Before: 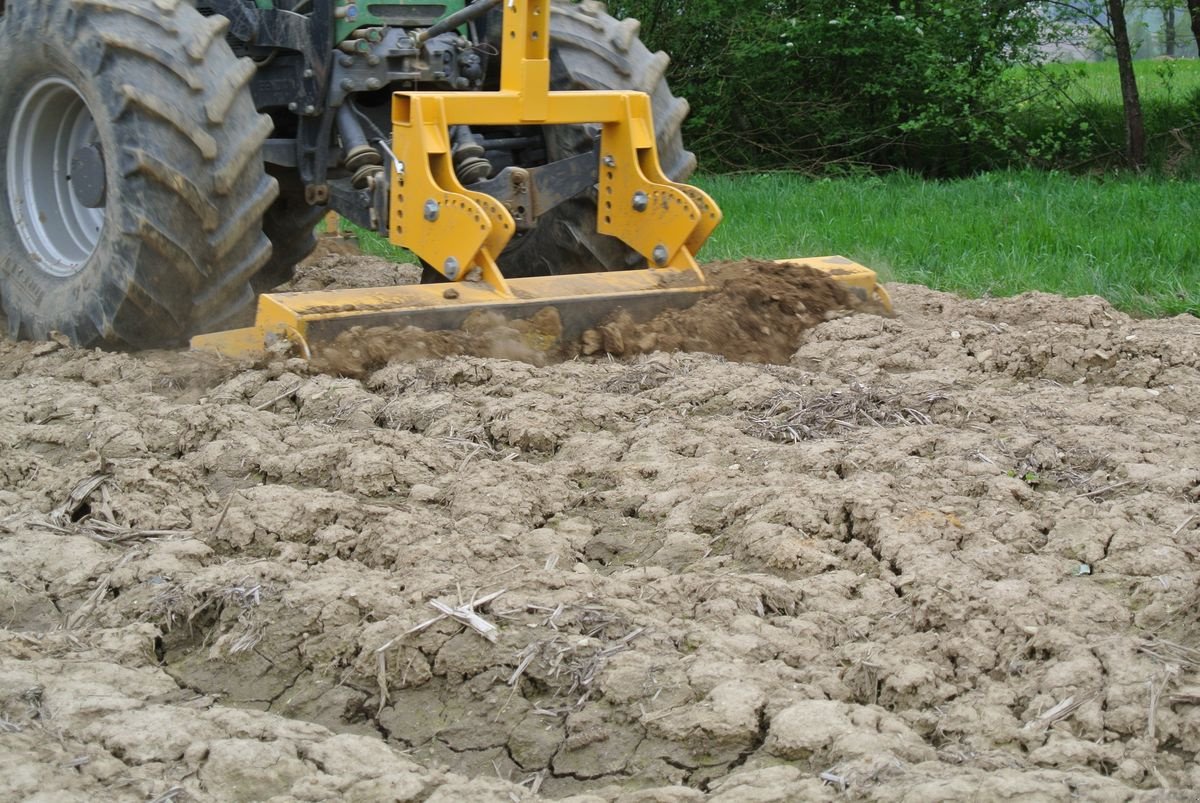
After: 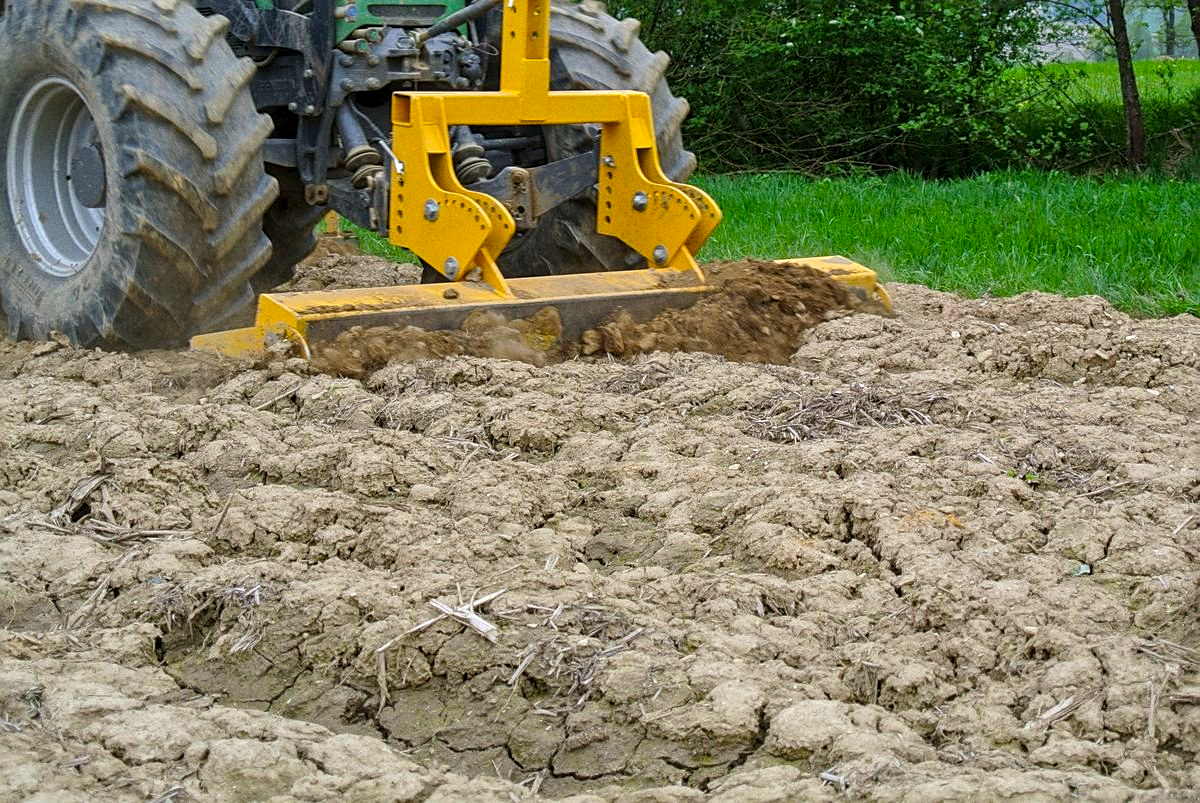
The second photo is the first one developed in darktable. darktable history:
white balance: emerald 1
local contrast: on, module defaults
color balance rgb: perceptual saturation grading › global saturation 30%, global vibrance 20%
sharpen: on, module defaults
grain: coarseness 0.09 ISO
